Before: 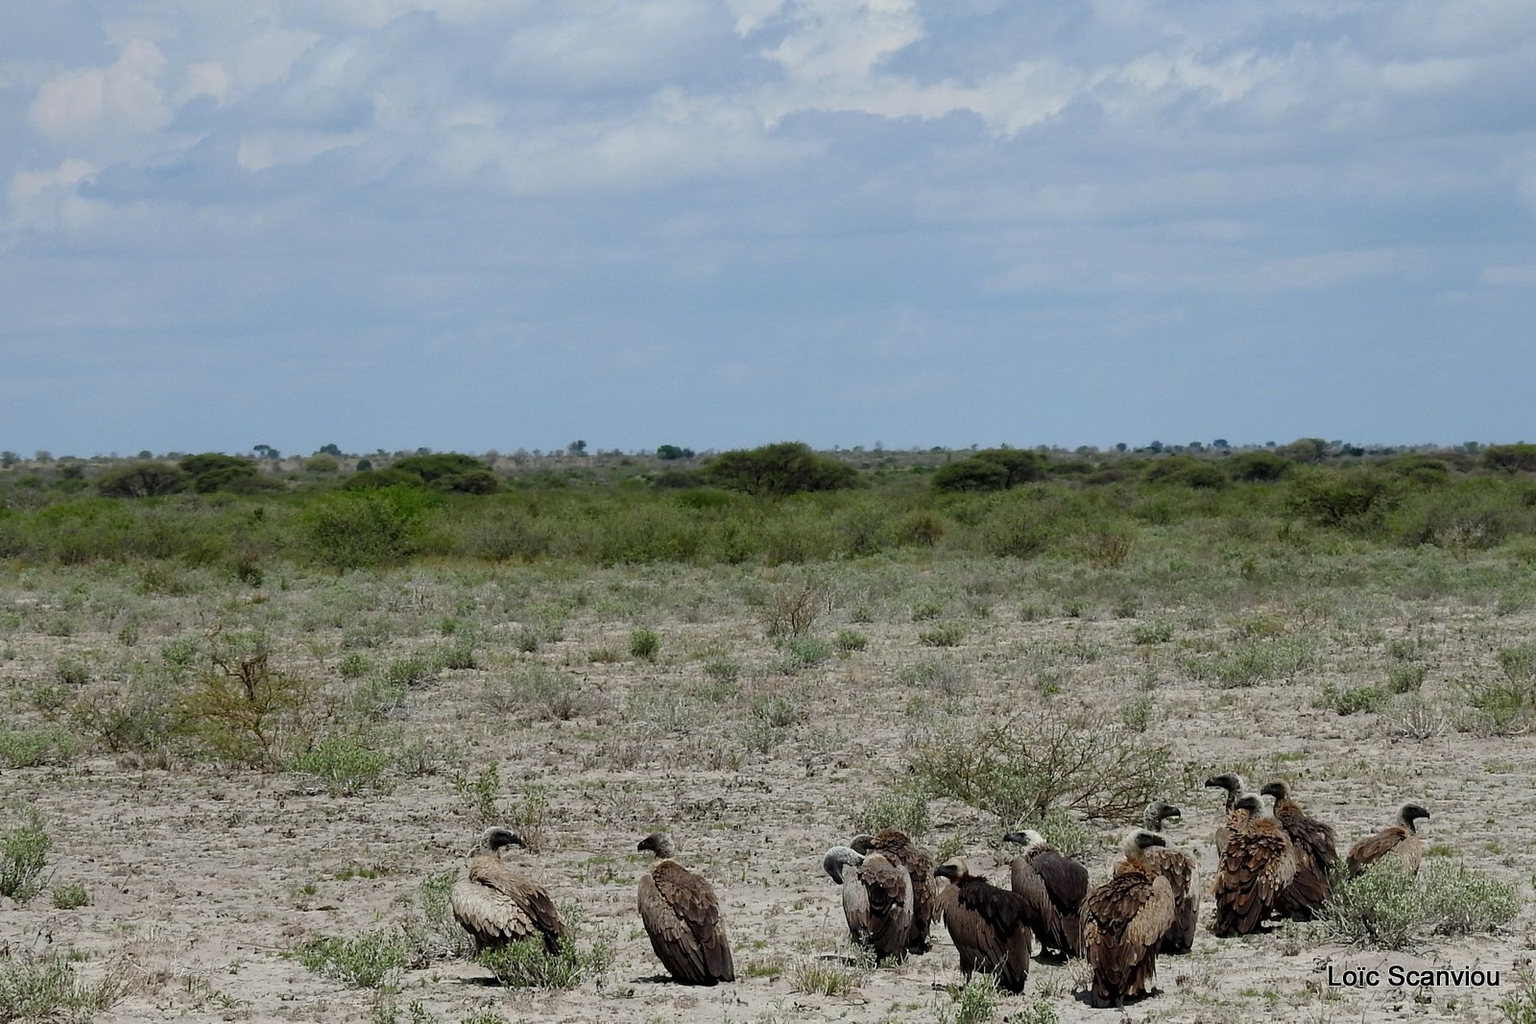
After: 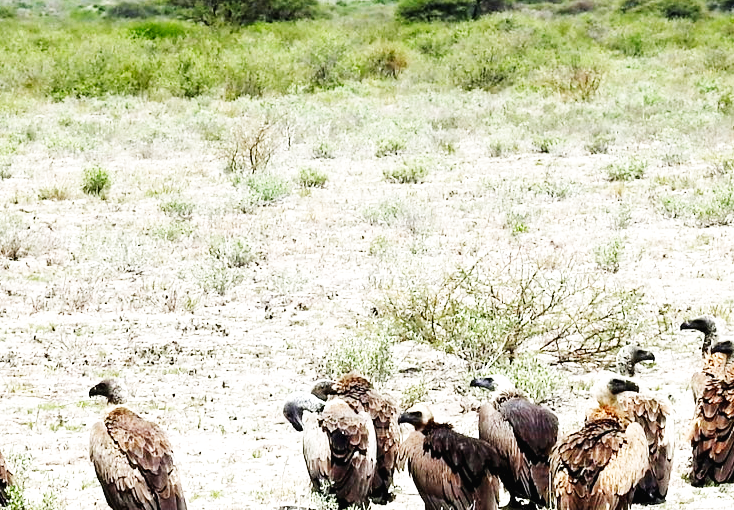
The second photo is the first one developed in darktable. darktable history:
crop: left 35.962%, top 45.989%, right 18.127%, bottom 6.172%
exposure: black level correction 0, exposure 1.178 EV, compensate highlight preservation false
base curve: curves: ch0 [(0, 0.003) (0.001, 0.002) (0.006, 0.004) (0.02, 0.022) (0.048, 0.086) (0.094, 0.234) (0.162, 0.431) (0.258, 0.629) (0.385, 0.8) (0.548, 0.918) (0.751, 0.988) (1, 1)], preserve colors none
